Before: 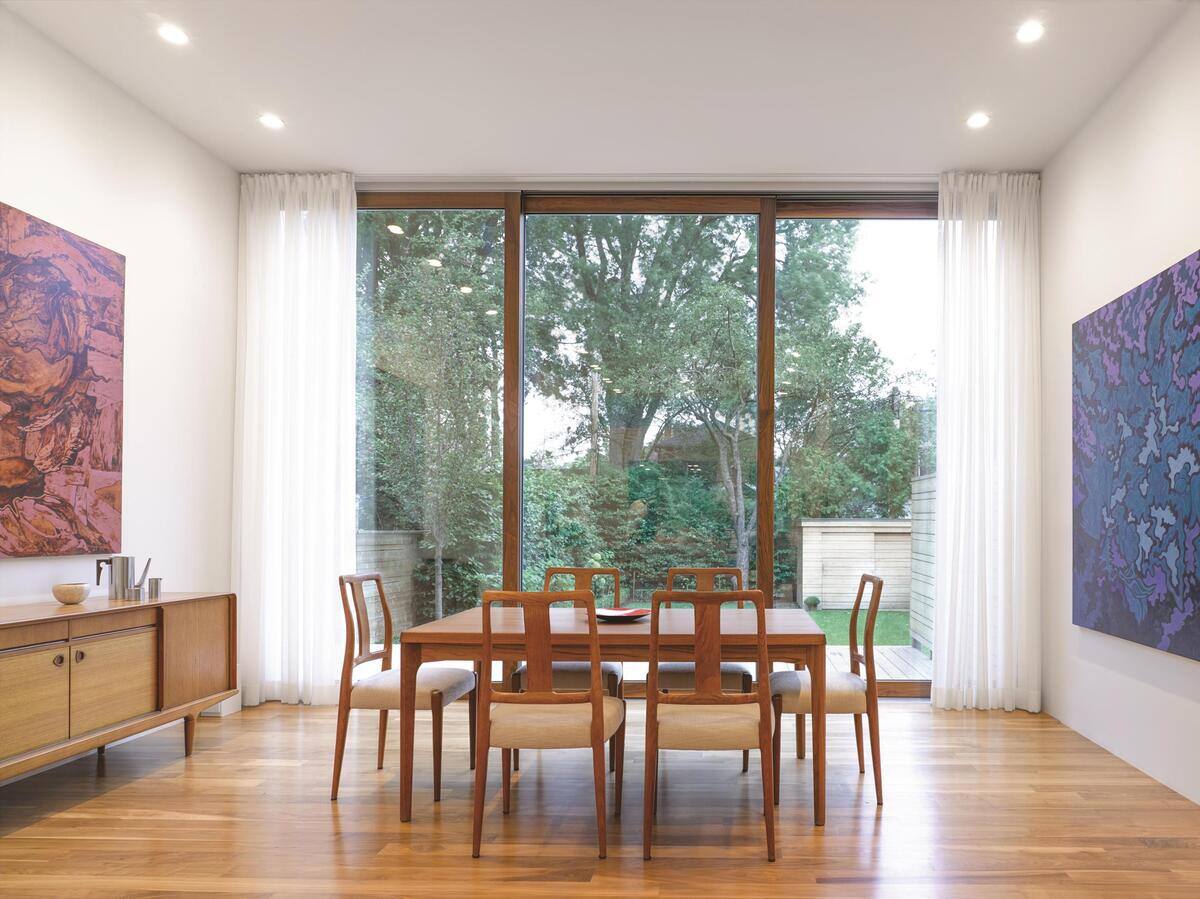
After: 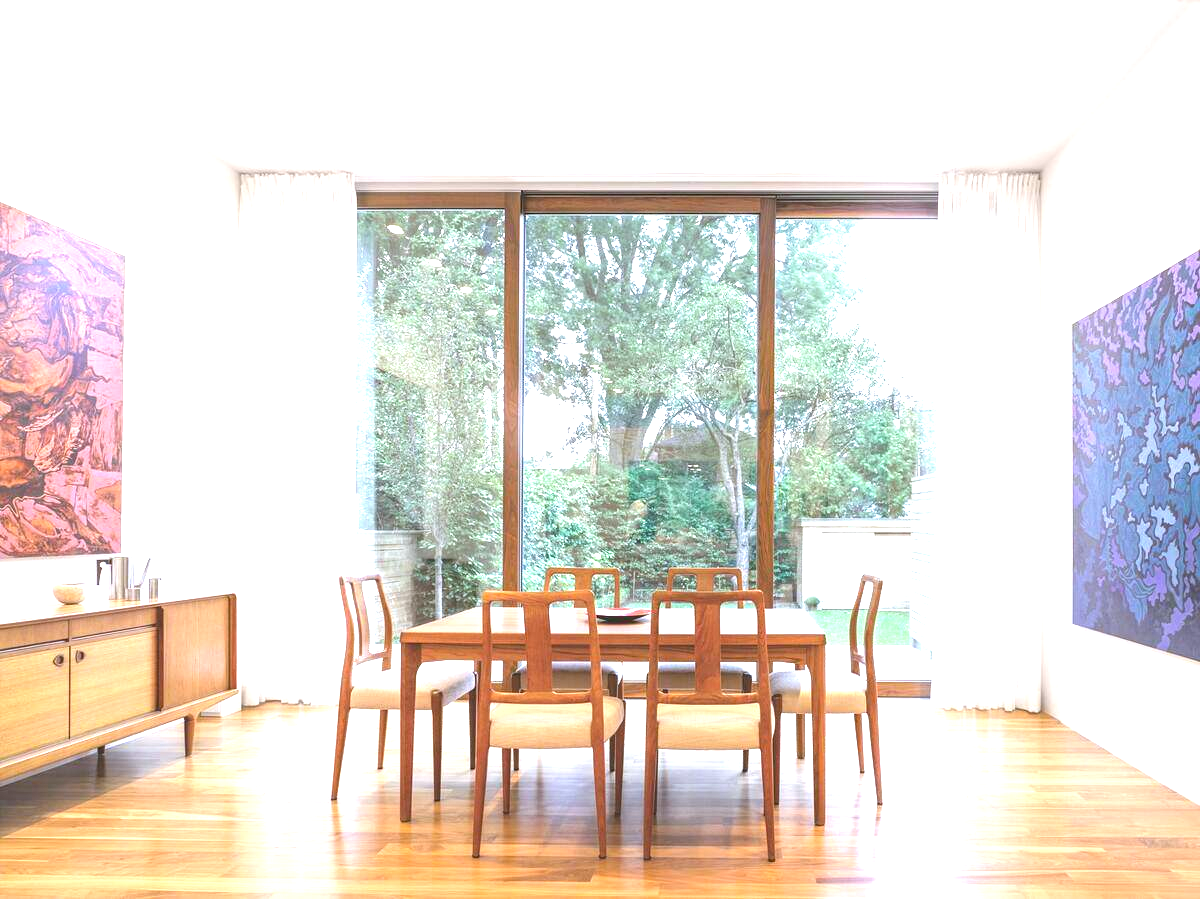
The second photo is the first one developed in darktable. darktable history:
white balance: red 0.983, blue 1.036
exposure: black level correction 0.001, exposure 1.398 EV, compensate exposure bias true, compensate highlight preservation false
